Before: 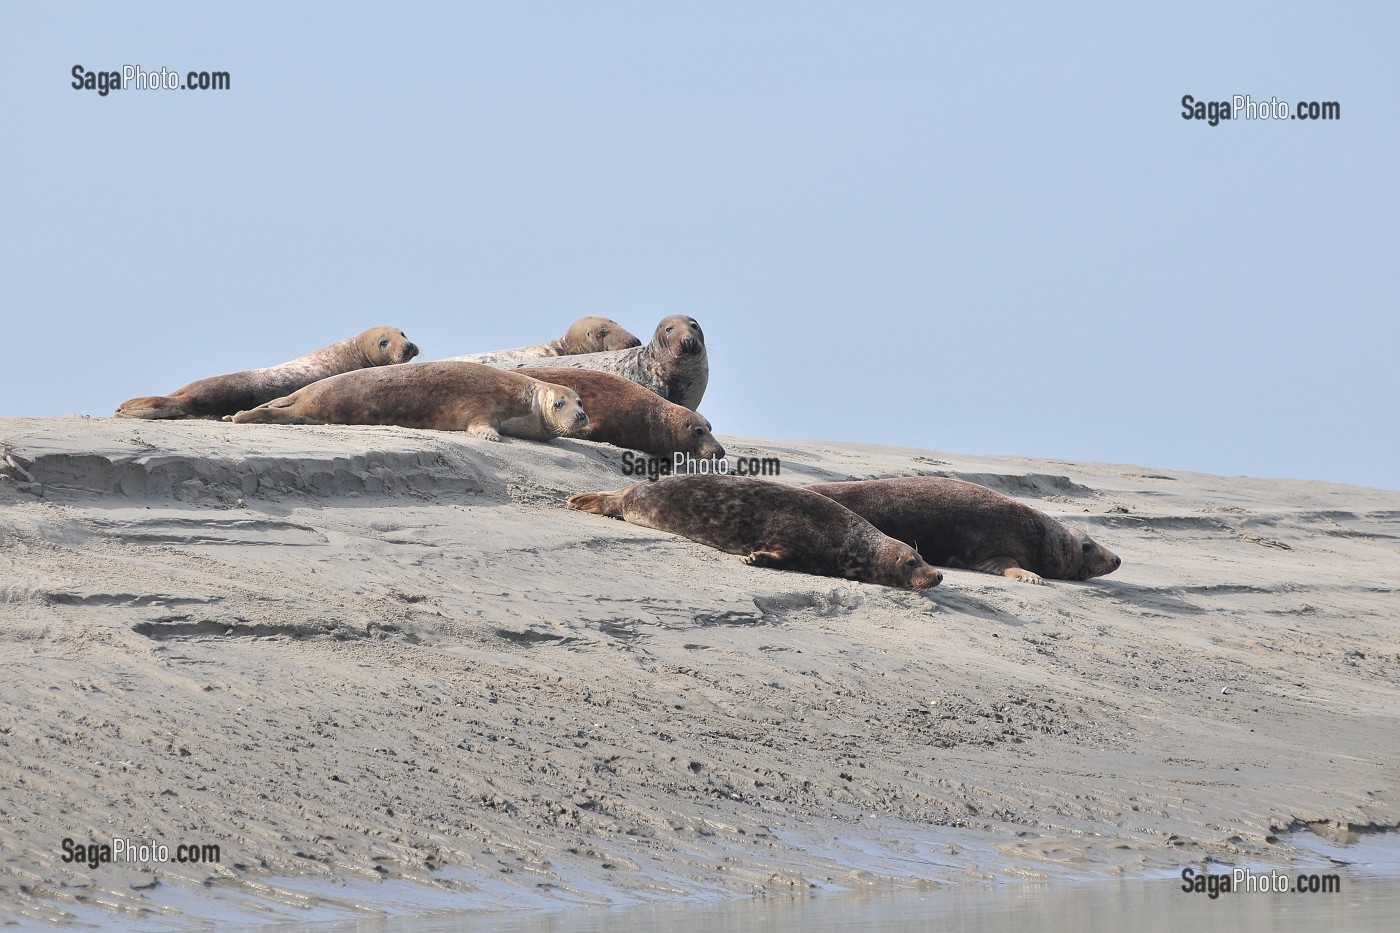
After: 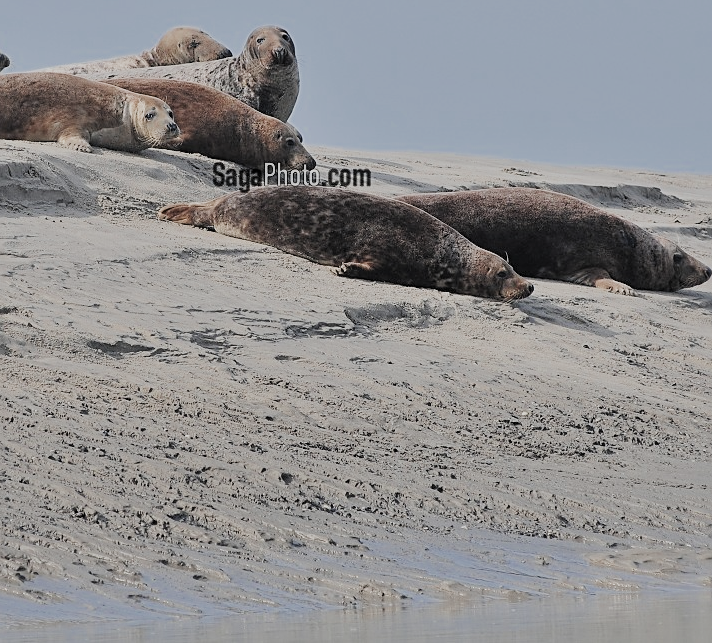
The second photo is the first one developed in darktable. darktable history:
crop and rotate: left 29.244%, top 31.081%, right 19.835%
shadows and highlights: shadows 20.14, highlights -20.13, soften with gaussian
sharpen: on, module defaults
filmic rgb: black relative exposure -7.34 EV, white relative exposure 5.09 EV, hardness 3.22, color science v5 (2021), contrast in shadows safe, contrast in highlights safe
color zones: curves: ch0 [(0, 0.5) (0.125, 0.4) (0.25, 0.5) (0.375, 0.4) (0.5, 0.4) (0.625, 0.35) (0.75, 0.35) (0.875, 0.5)]; ch1 [(0, 0.35) (0.125, 0.45) (0.25, 0.35) (0.375, 0.35) (0.5, 0.35) (0.625, 0.35) (0.75, 0.45) (0.875, 0.35)]; ch2 [(0, 0.6) (0.125, 0.5) (0.25, 0.5) (0.375, 0.6) (0.5, 0.6) (0.625, 0.5) (0.75, 0.5) (0.875, 0.5)]
